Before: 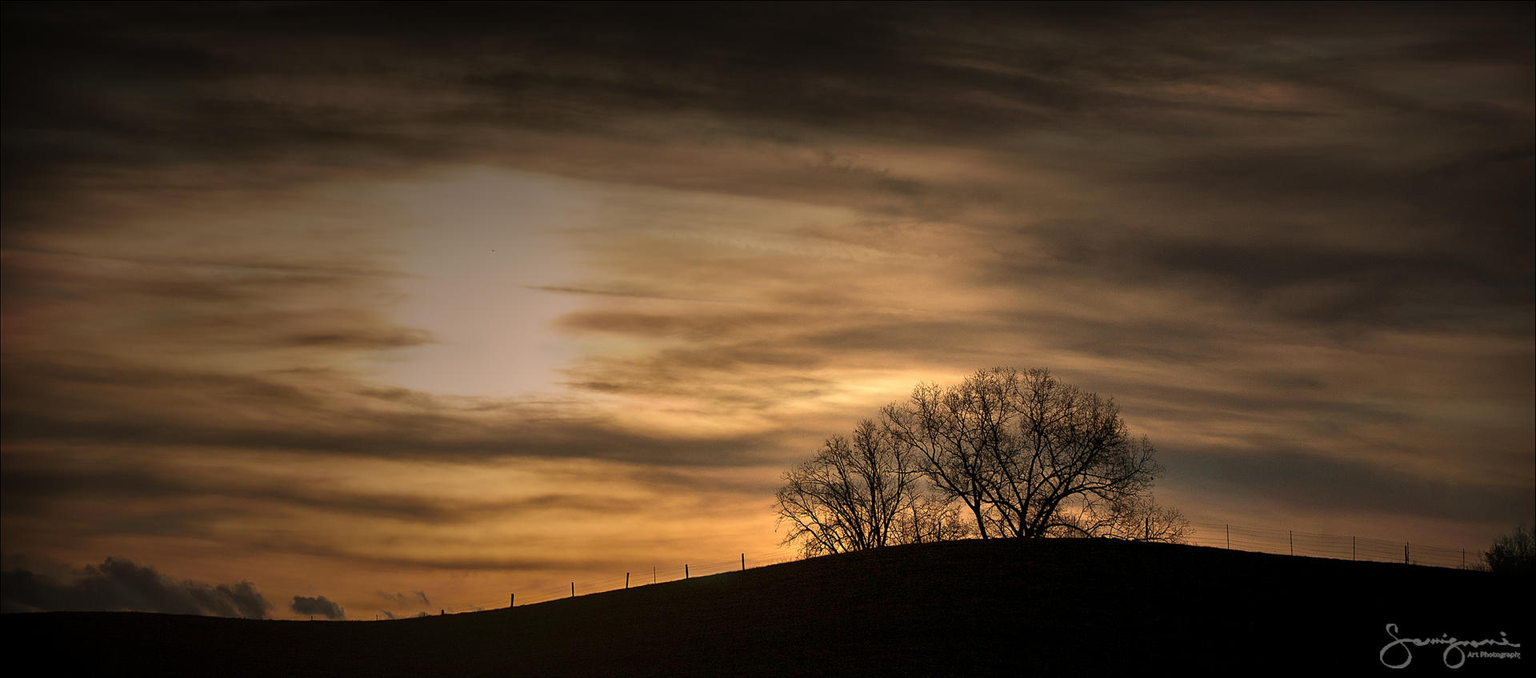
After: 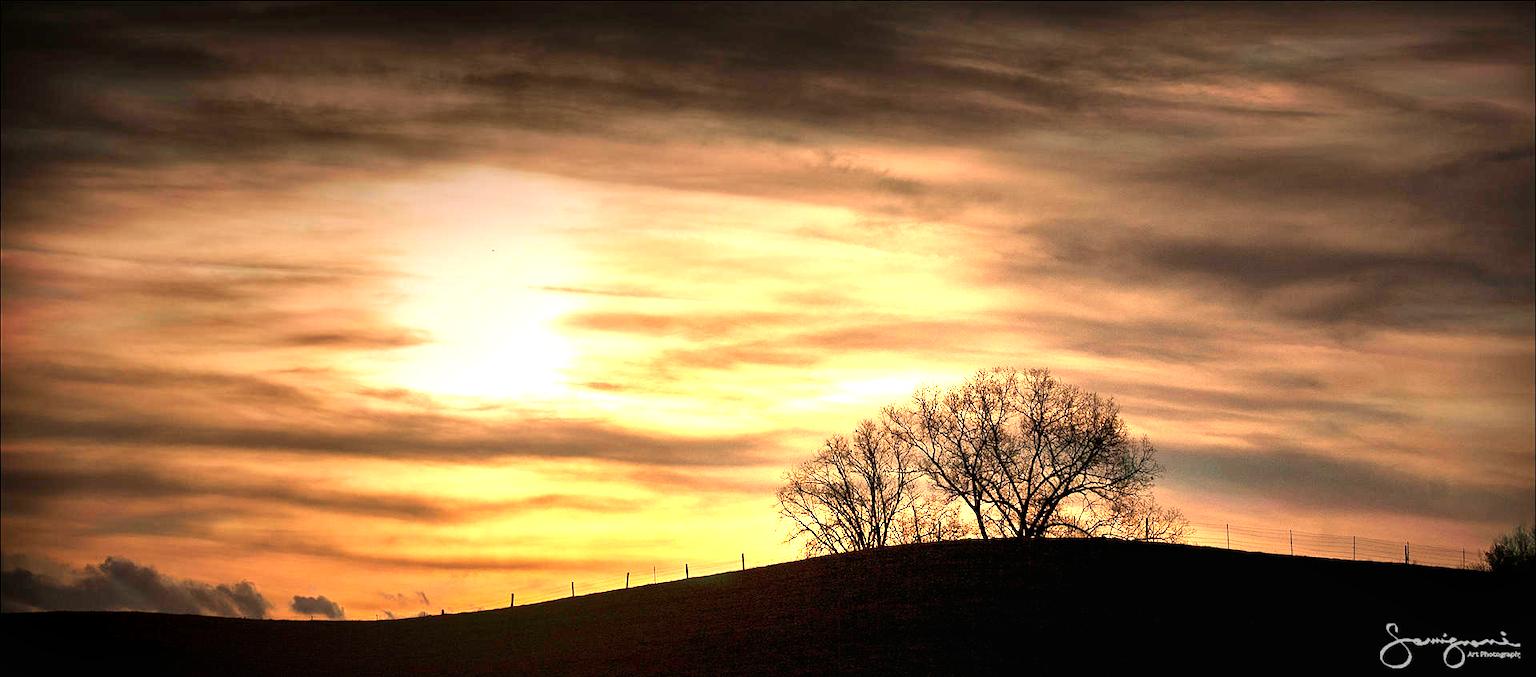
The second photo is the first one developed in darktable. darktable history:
local contrast: mode bilateral grid, contrast 20, coarseness 50, detail 120%, midtone range 0.2
exposure: black level correction 0, exposure 1.975 EV, compensate exposure bias true, compensate highlight preservation false
